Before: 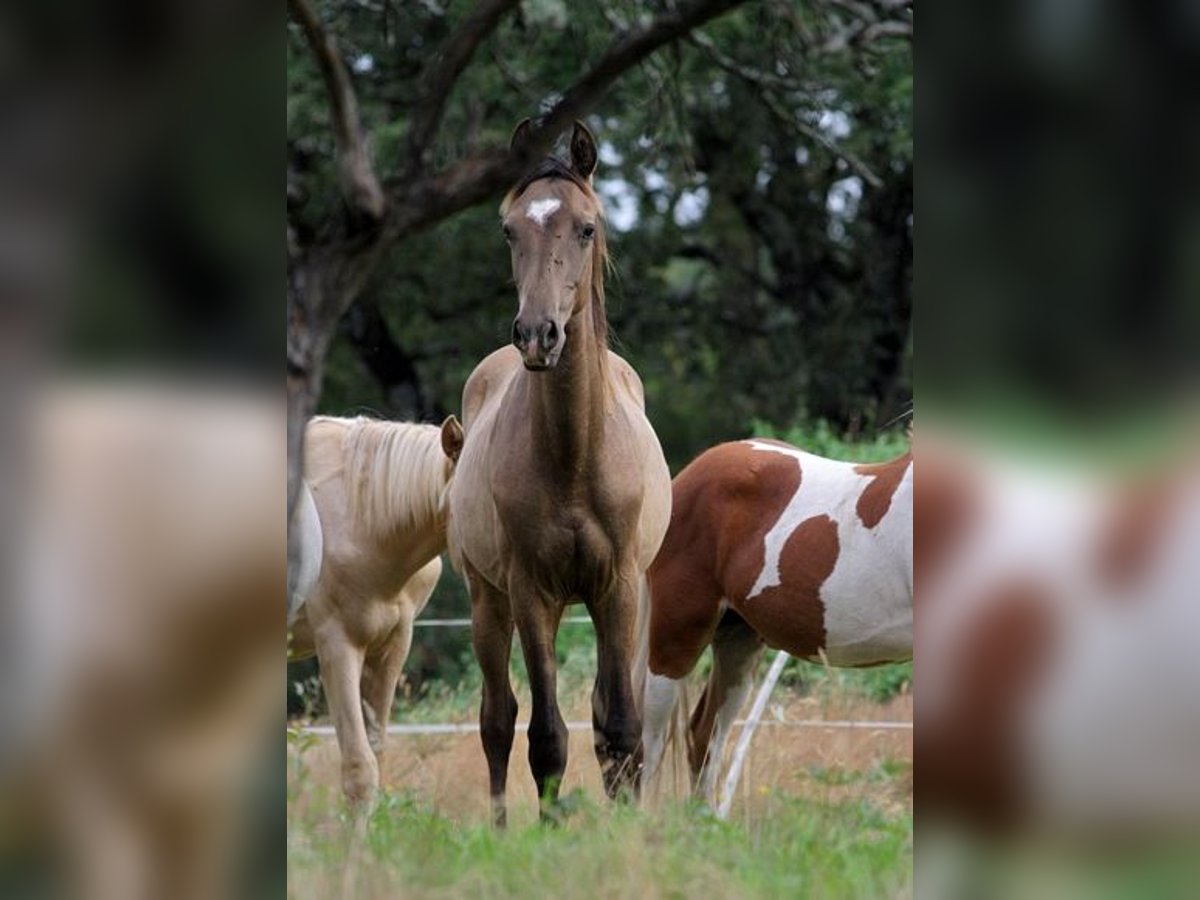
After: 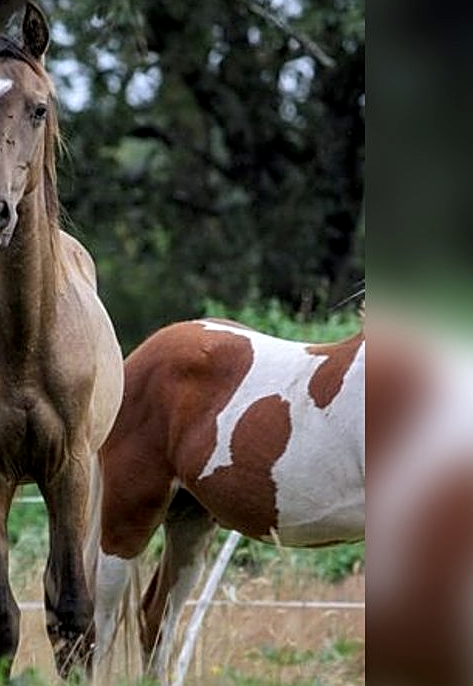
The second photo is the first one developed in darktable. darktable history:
crop: left 45.721%, top 13.393%, right 14.118%, bottom 10.01%
white balance: red 0.982, blue 1.018
local contrast: on, module defaults
sharpen: on, module defaults
